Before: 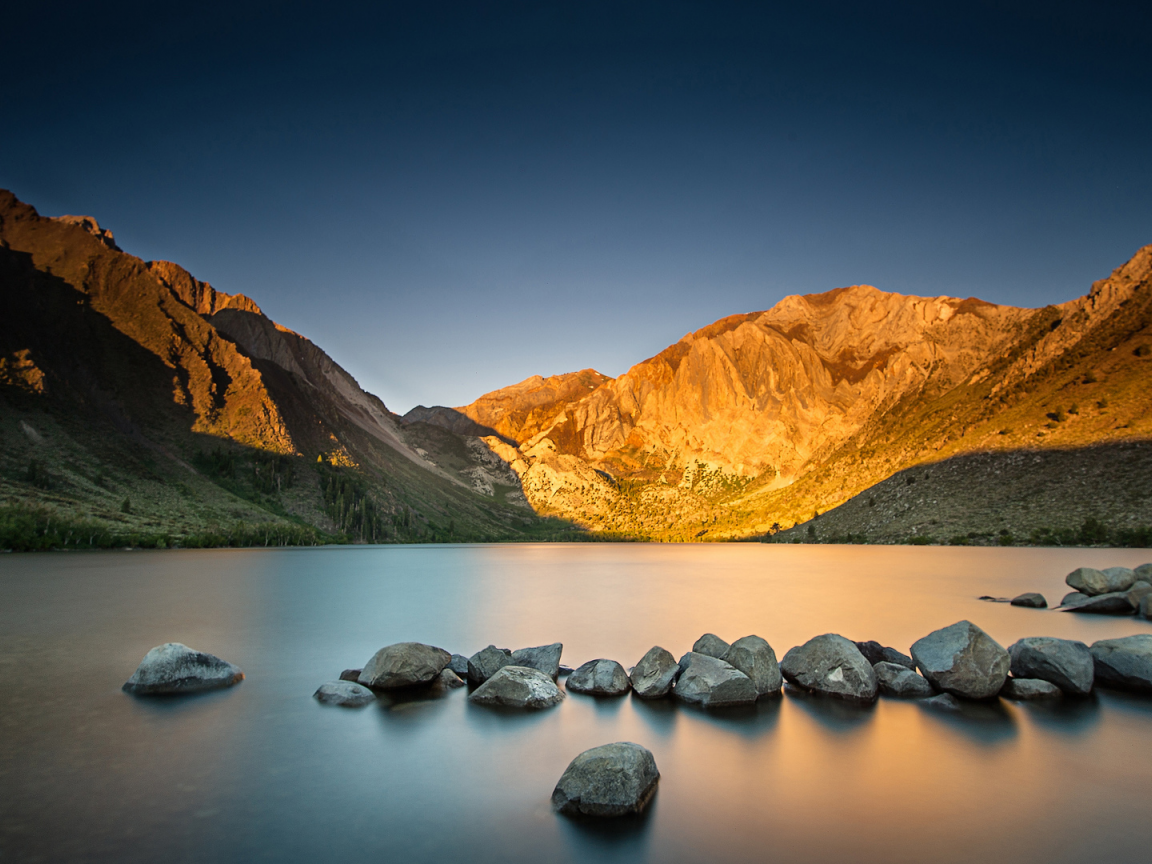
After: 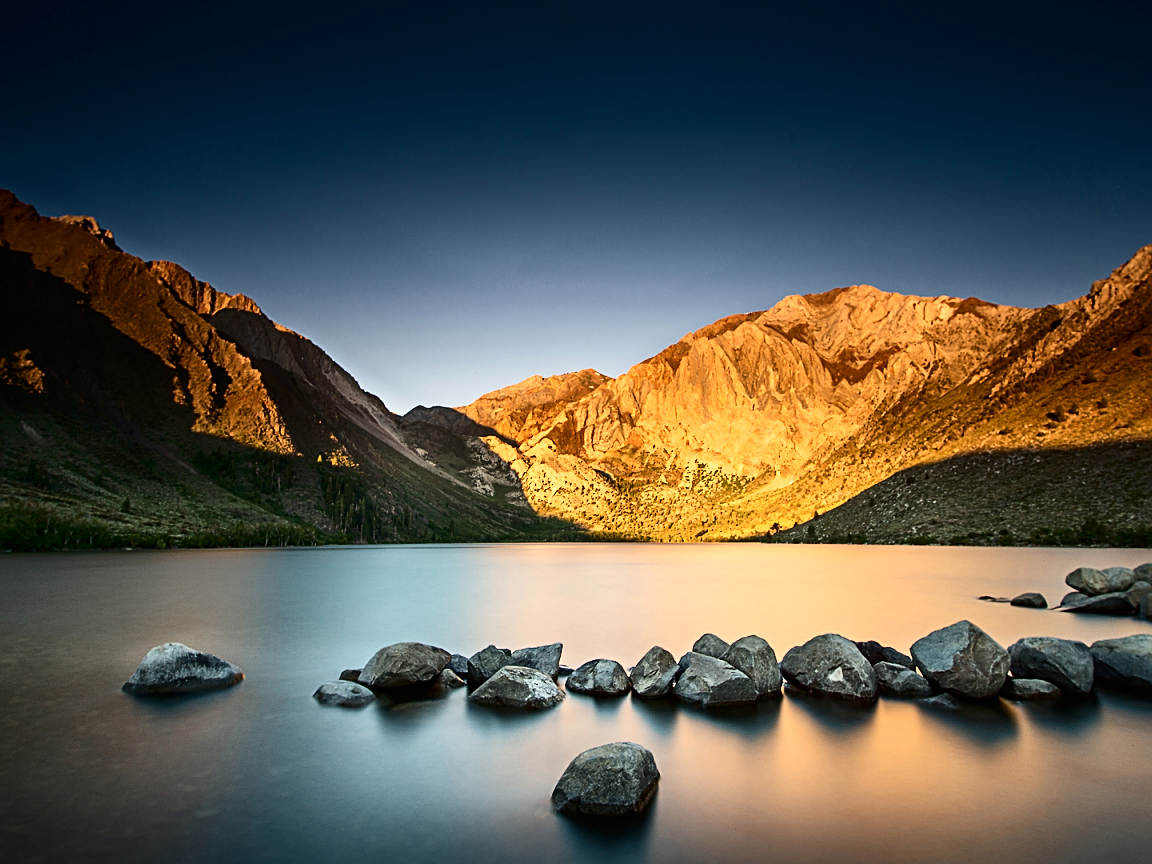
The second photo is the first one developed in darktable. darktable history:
contrast brightness saturation: contrast 0.289
sharpen: on, module defaults
